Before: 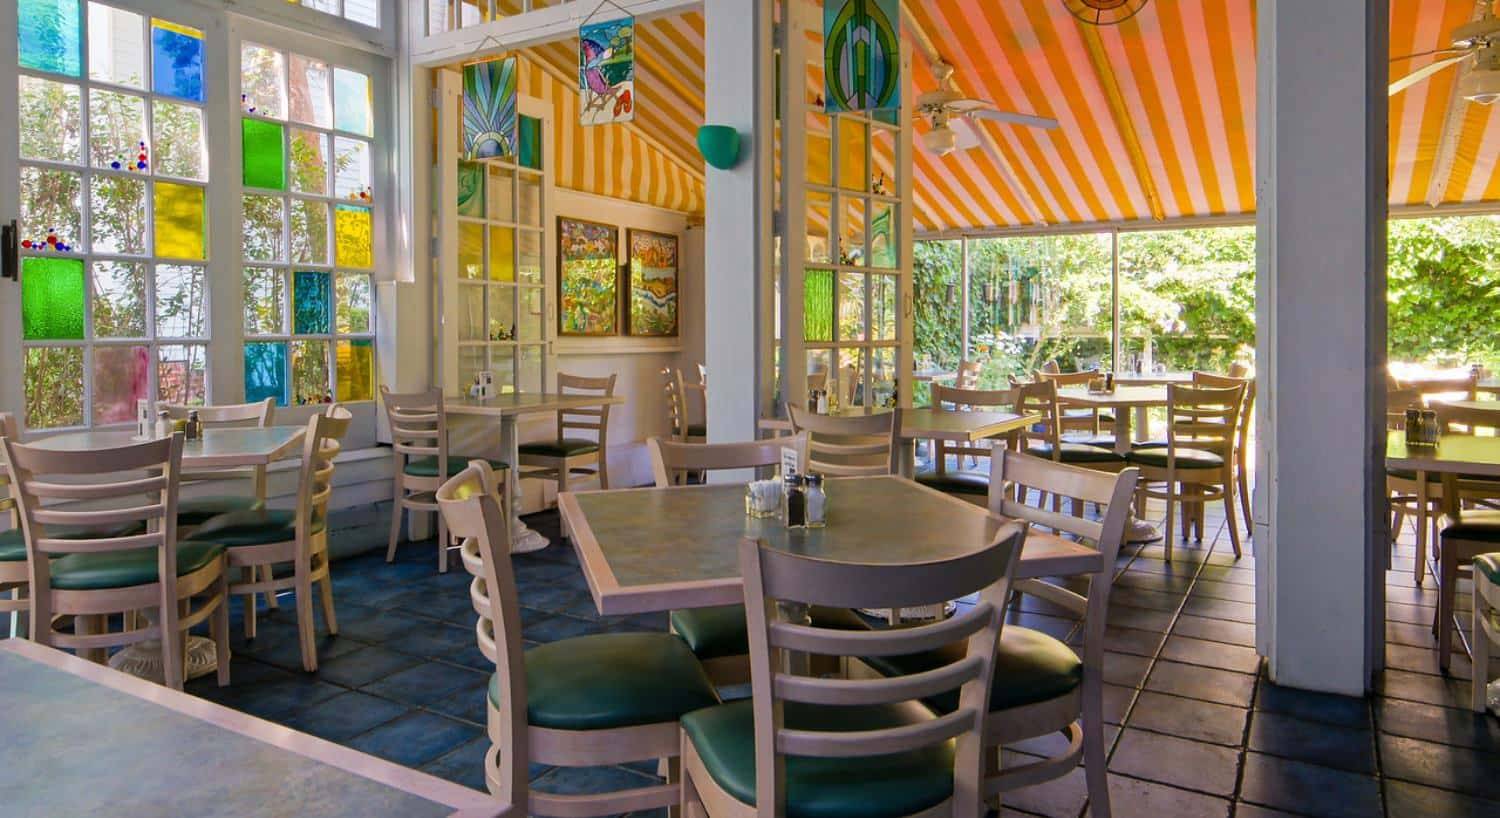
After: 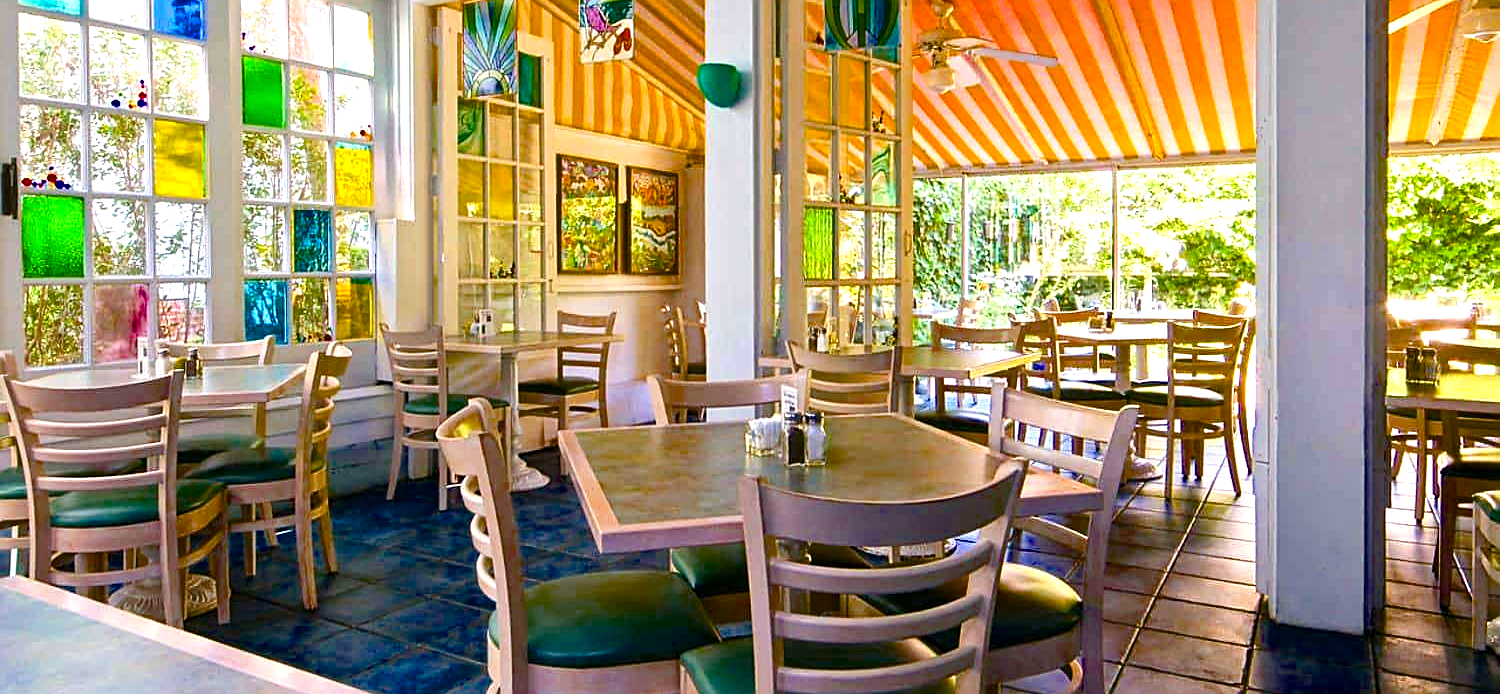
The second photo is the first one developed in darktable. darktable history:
crop: top 7.622%, bottom 7.493%
sharpen: on, module defaults
color balance rgb: perceptual saturation grading › global saturation 34.988%, perceptual saturation grading › highlights -25.242%, perceptual saturation grading › shadows 49.68%, perceptual brilliance grading › highlights 4.982%, perceptual brilliance grading › shadows -9.839%, global vibrance 1.041%, saturation formula JzAzBz (2021)
exposure: black level correction 0, exposure 0.854 EV, compensate highlight preservation false
